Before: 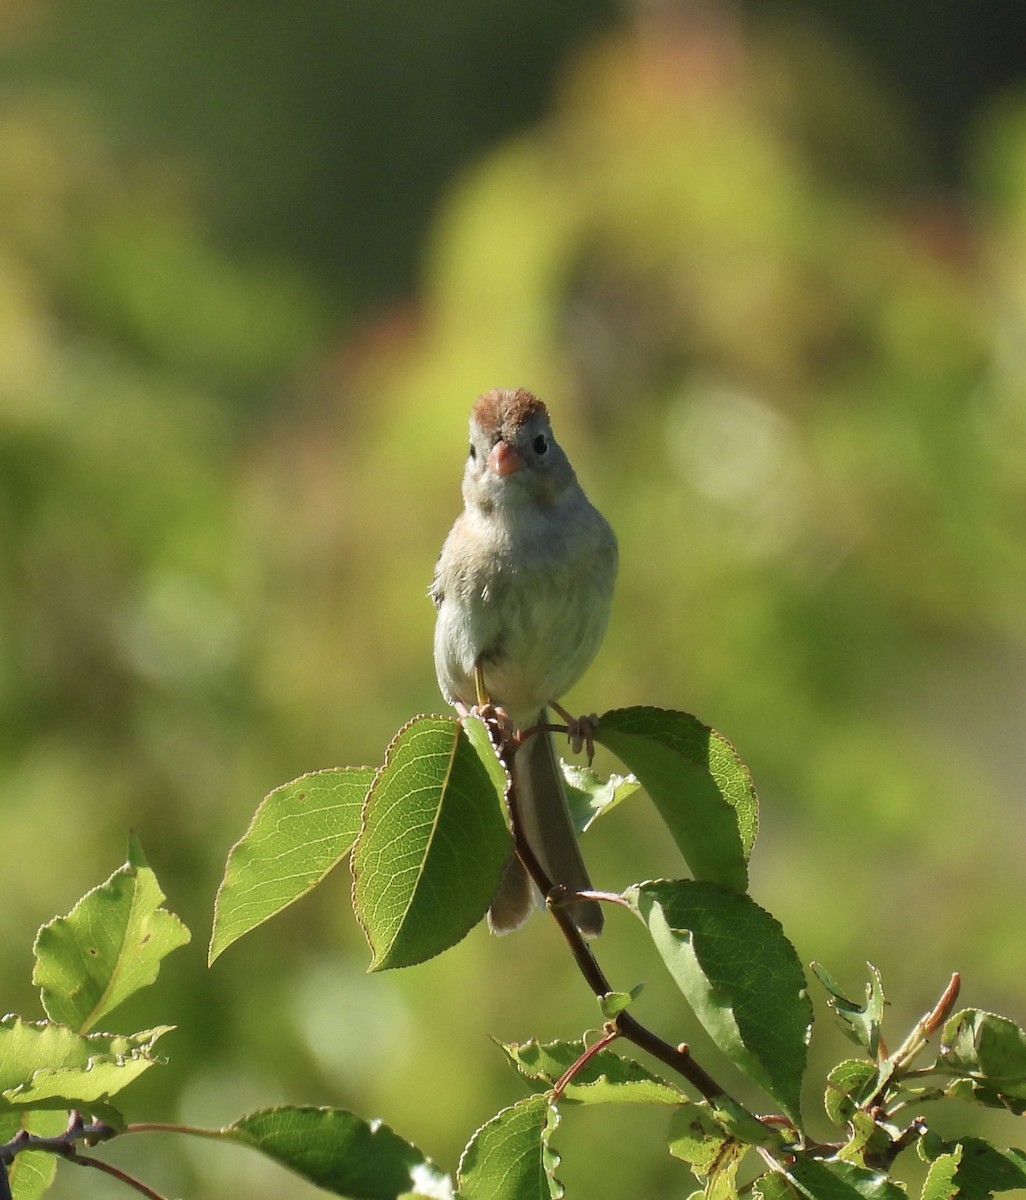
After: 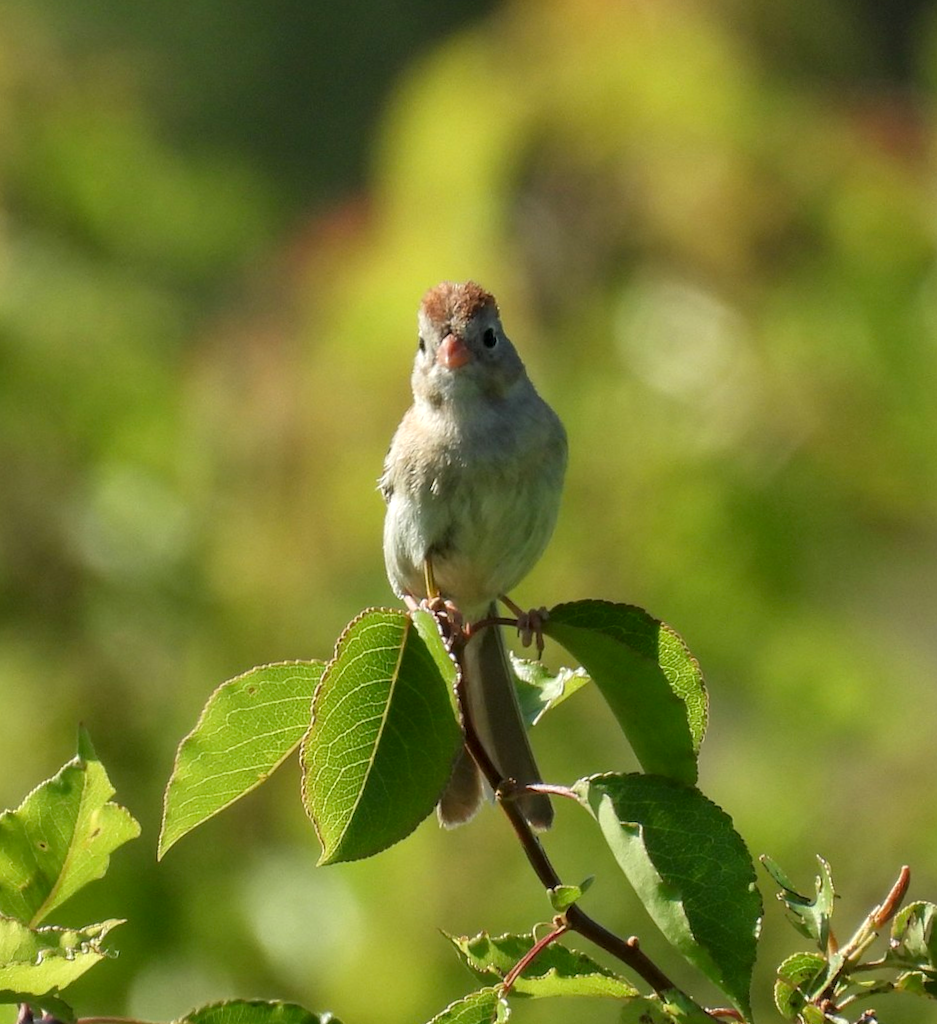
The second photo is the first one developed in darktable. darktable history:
local contrast: on, module defaults
tone equalizer: on, module defaults
crop and rotate: angle -1.96°, left 3.097%, top 4.154%, right 1.586%, bottom 0.529%
rotate and perspective: rotation -2°, crop left 0.022, crop right 0.978, crop top 0.049, crop bottom 0.951
